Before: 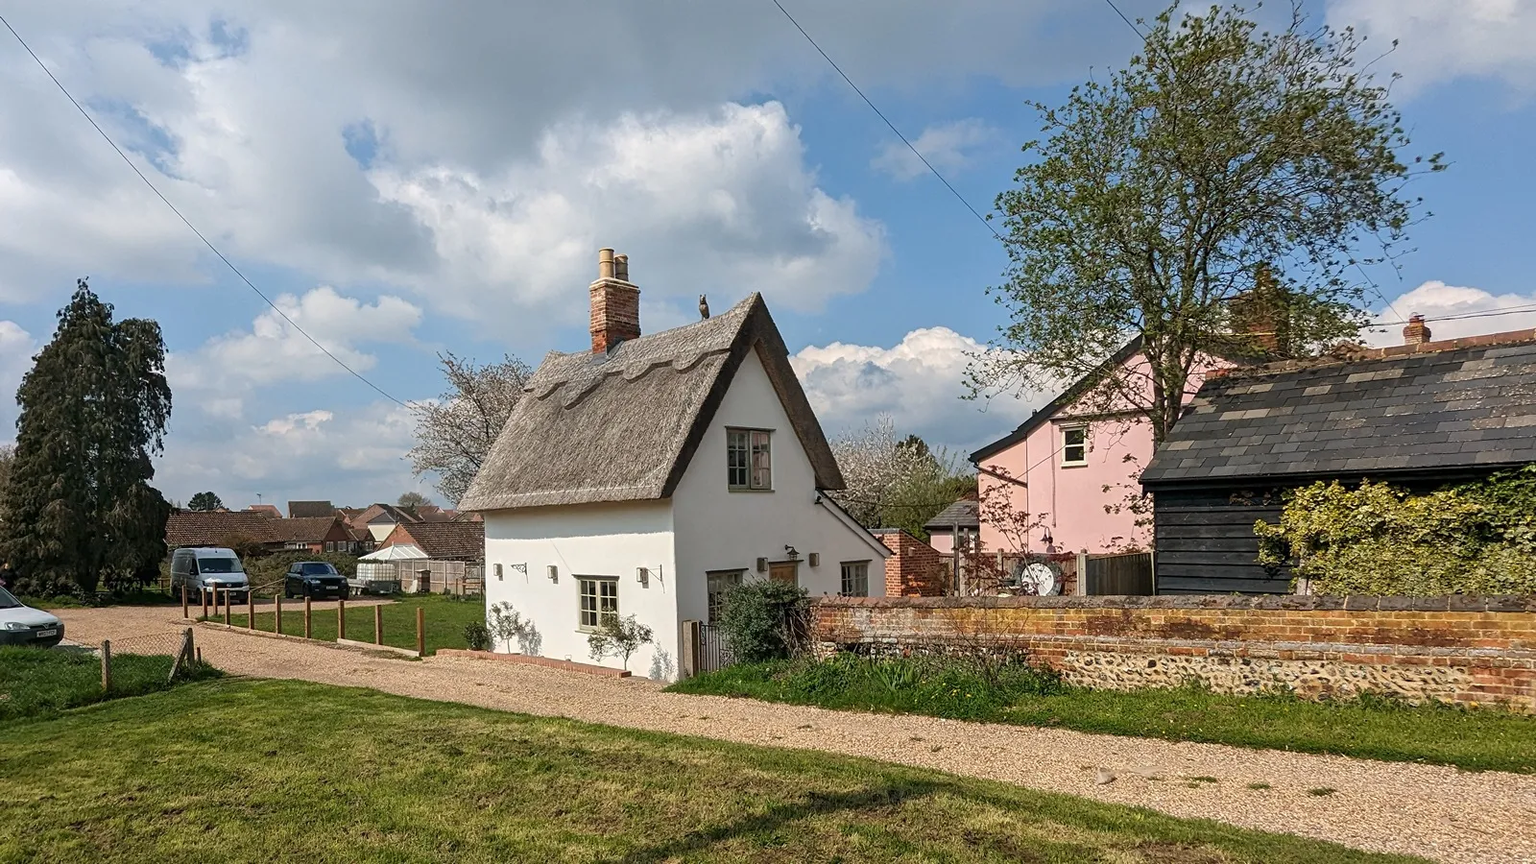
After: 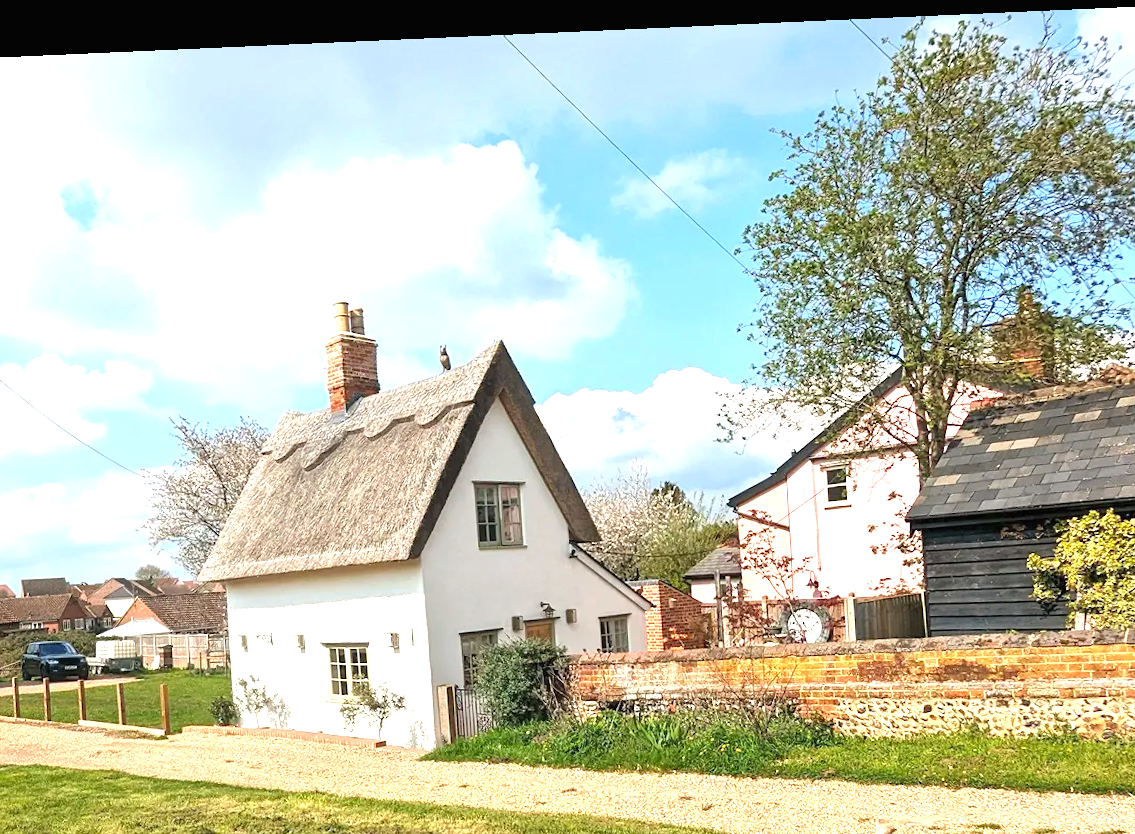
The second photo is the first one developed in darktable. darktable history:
rotate and perspective: rotation -2.56°, automatic cropping off
exposure: black level correction 0, exposure 1.388 EV, compensate exposure bias true, compensate highlight preservation false
crop: left 18.479%, right 12.2%, bottom 13.971%
contrast brightness saturation: contrast 0.03, brightness 0.06, saturation 0.13
tone equalizer: on, module defaults
